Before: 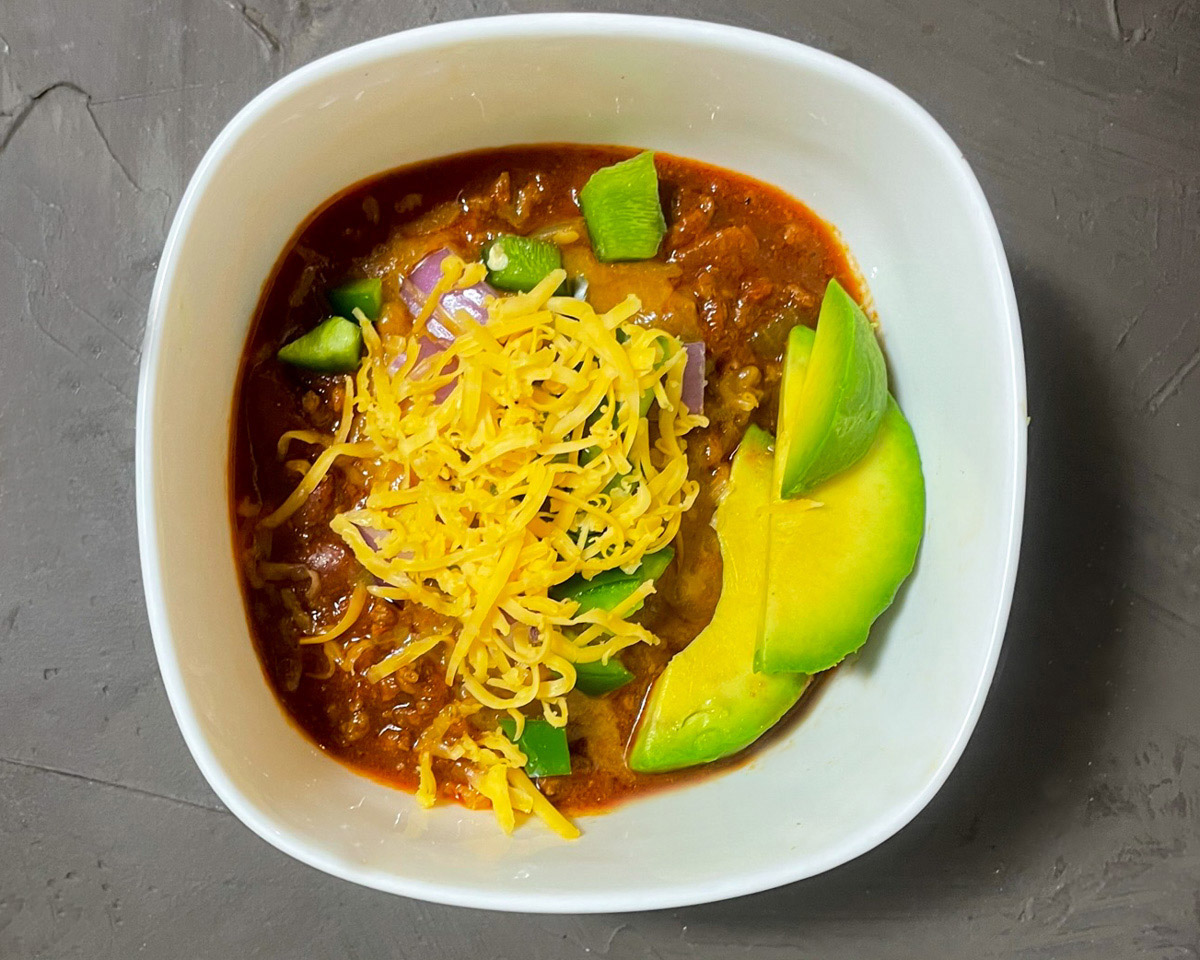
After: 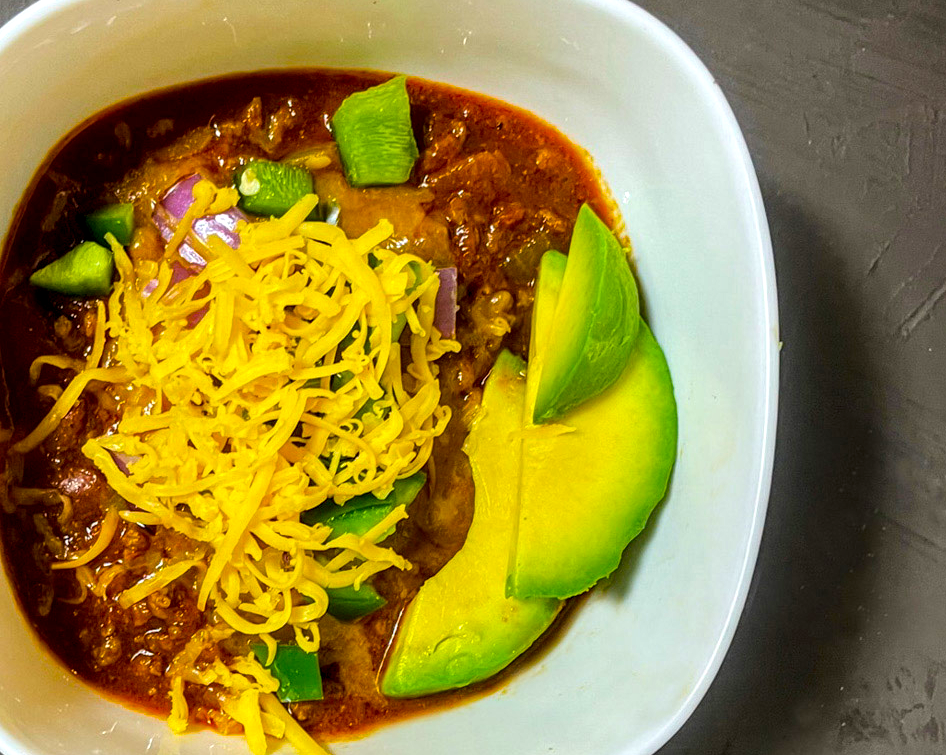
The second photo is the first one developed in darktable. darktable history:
crop and rotate: left 20.74%, top 7.912%, right 0.375%, bottom 13.378%
local contrast: detail 150%
color balance rgb: perceptual saturation grading › global saturation 30%, global vibrance 30%
